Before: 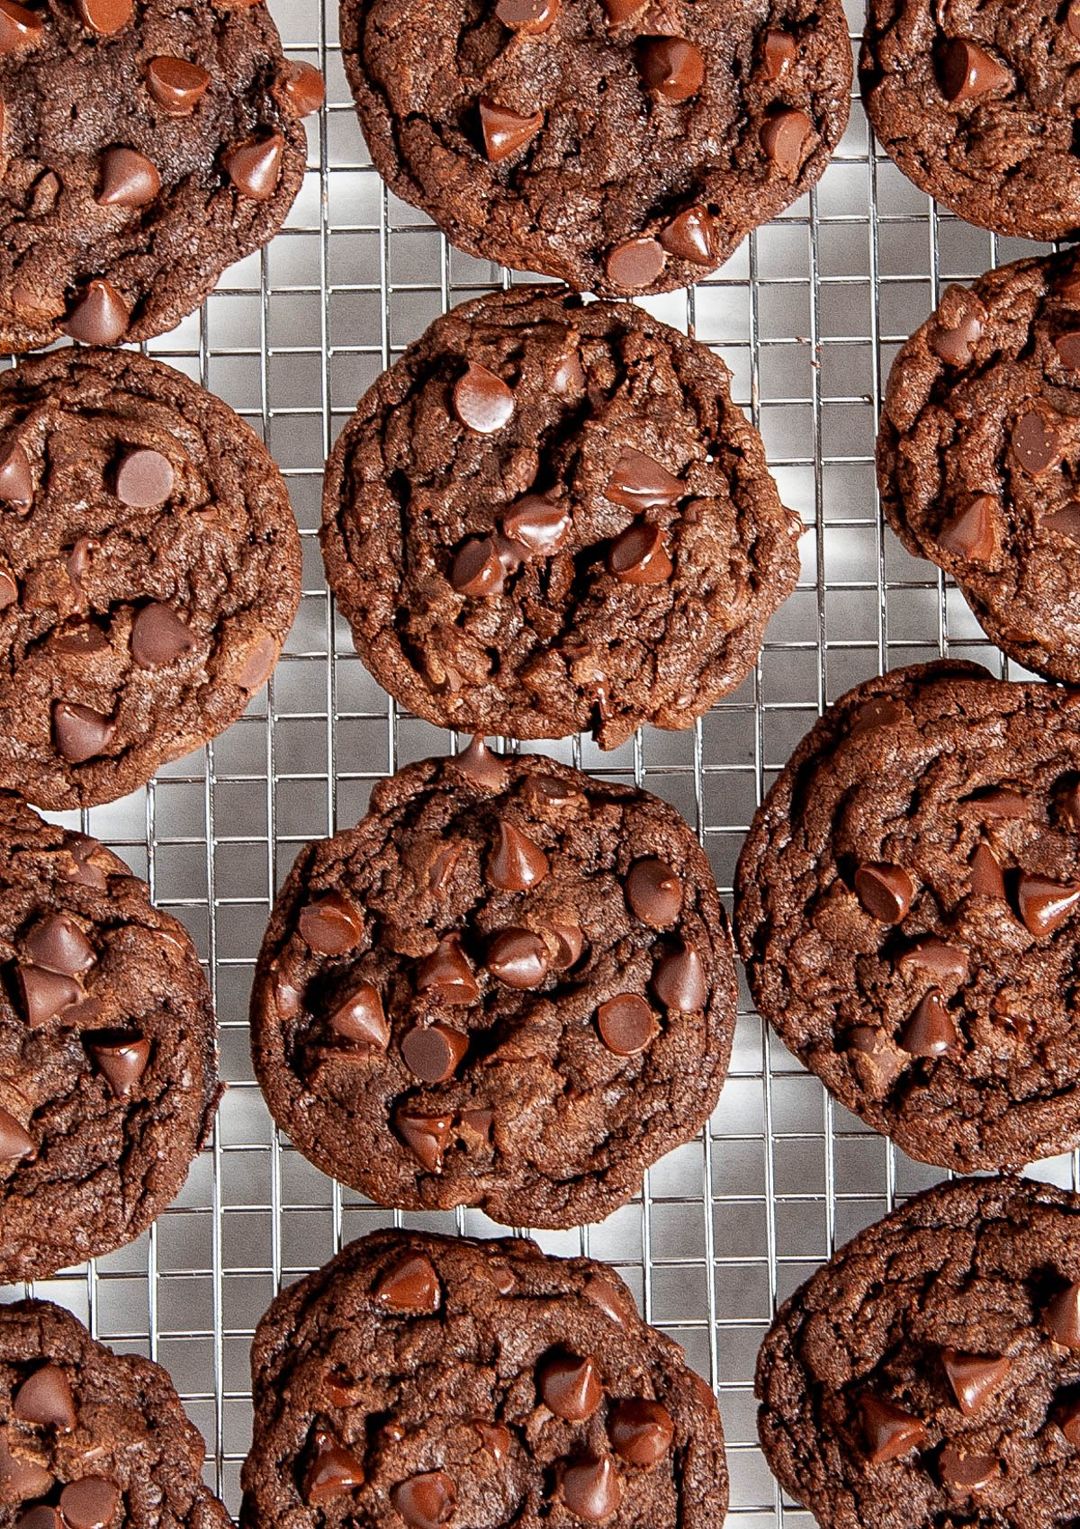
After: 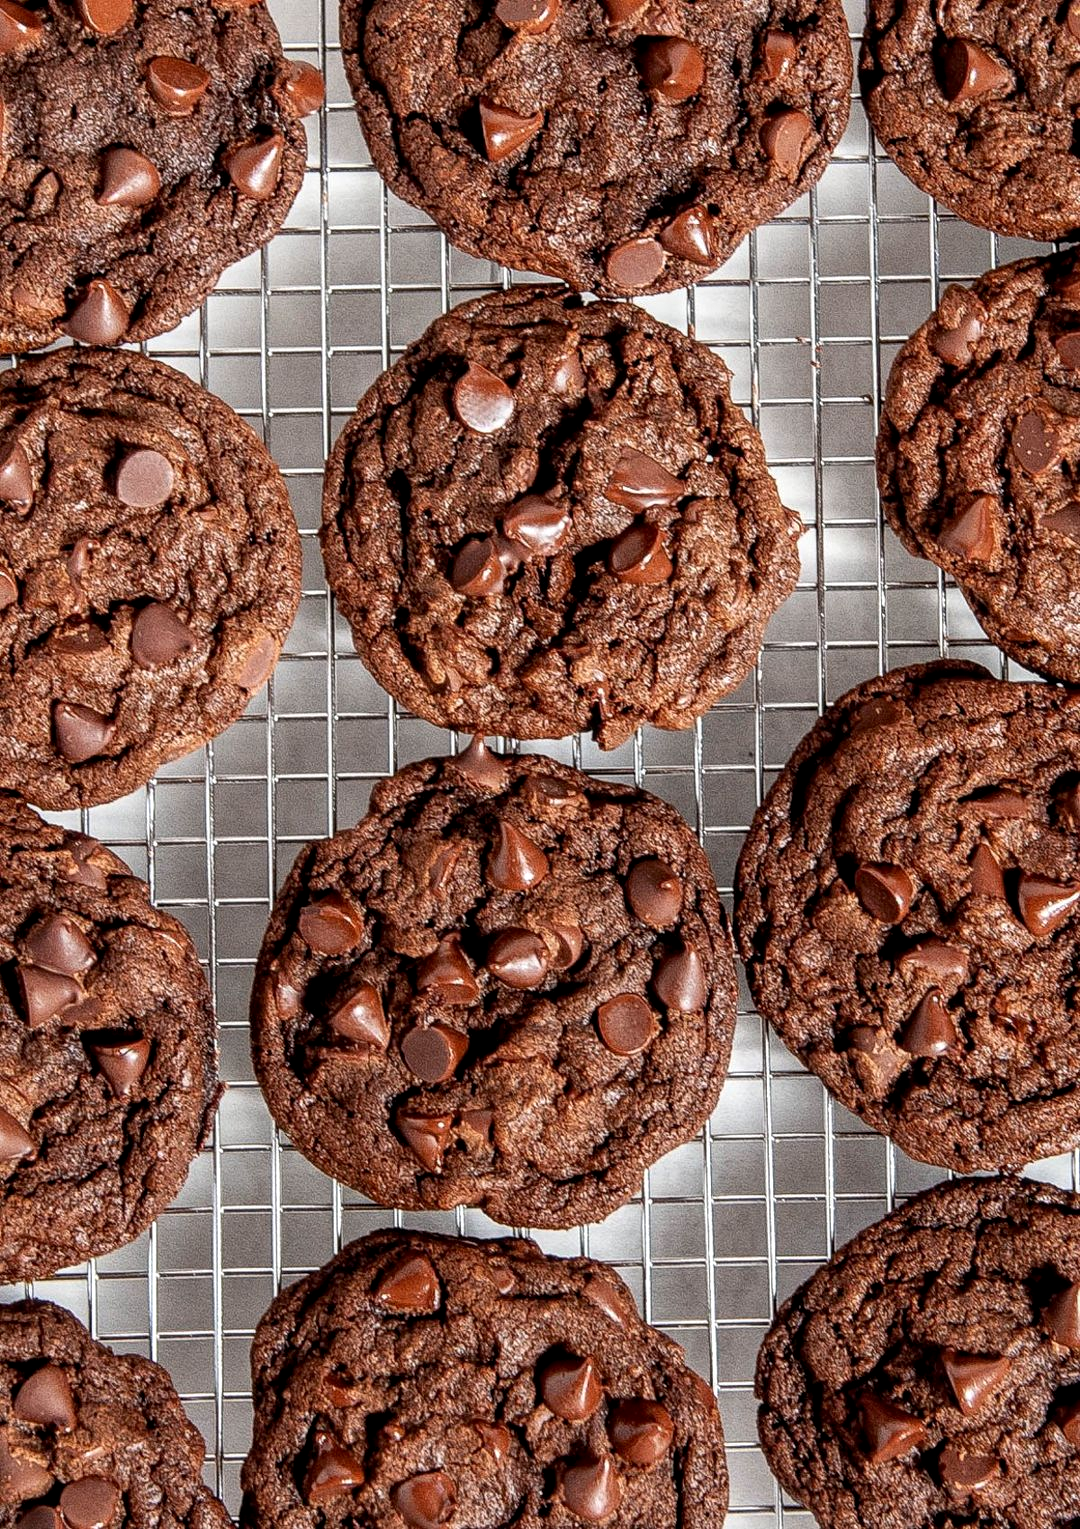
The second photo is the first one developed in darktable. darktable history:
local contrast: on, module defaults
exposure: black level correction 0.001, exposure 0.015 EV, compensate highlight preservation false
